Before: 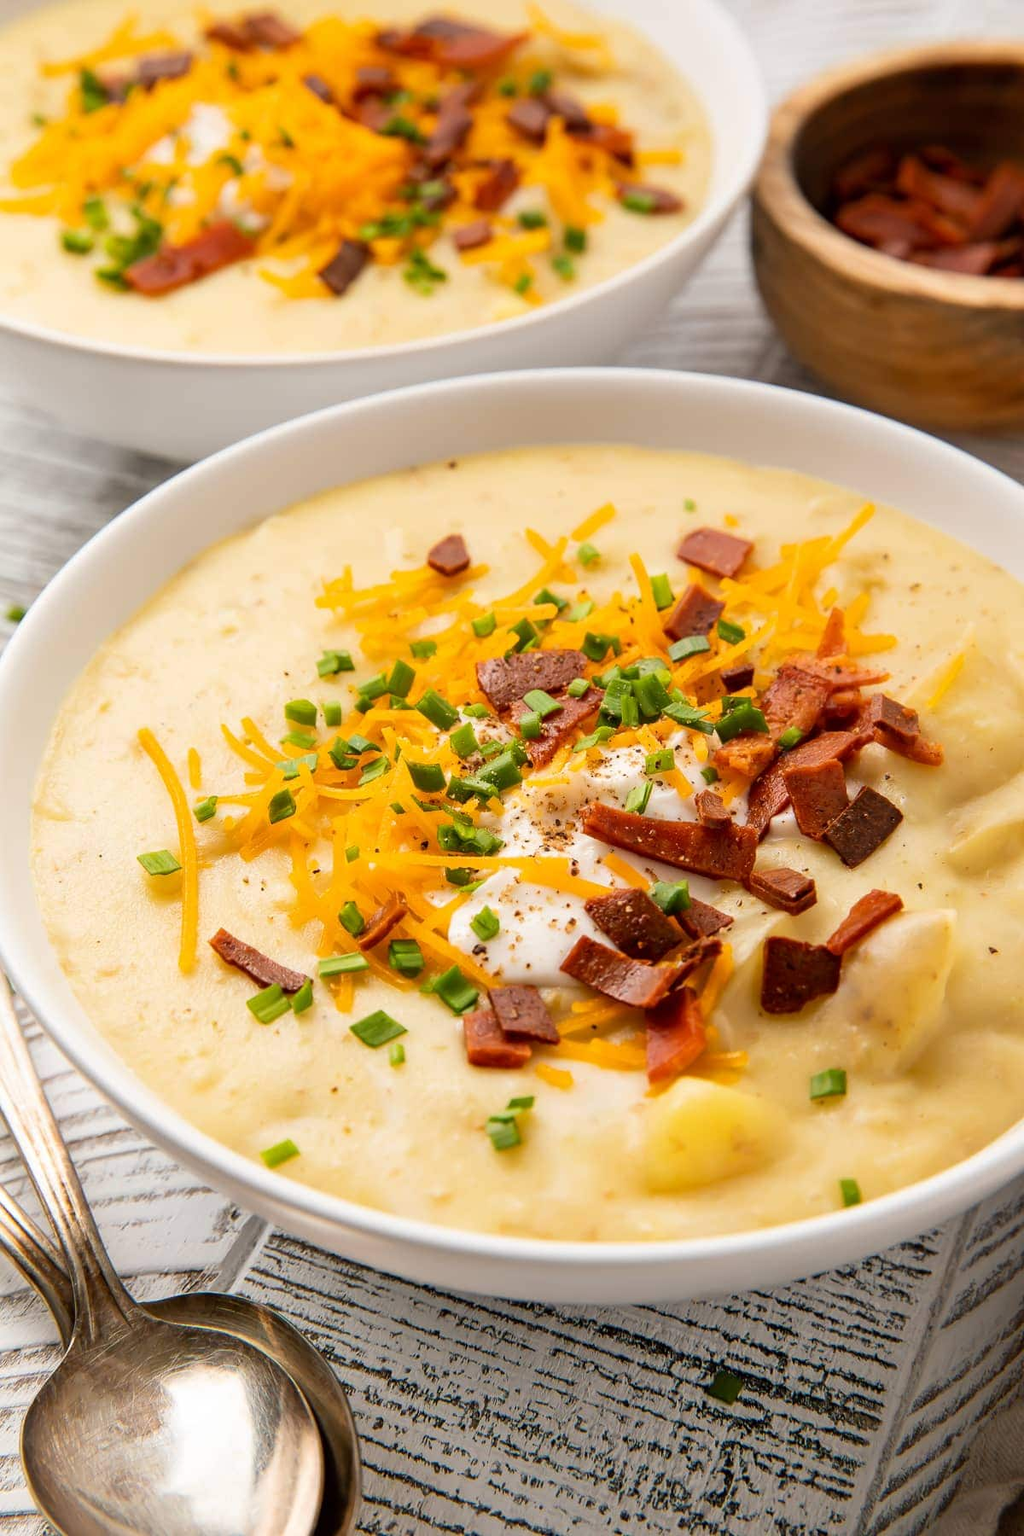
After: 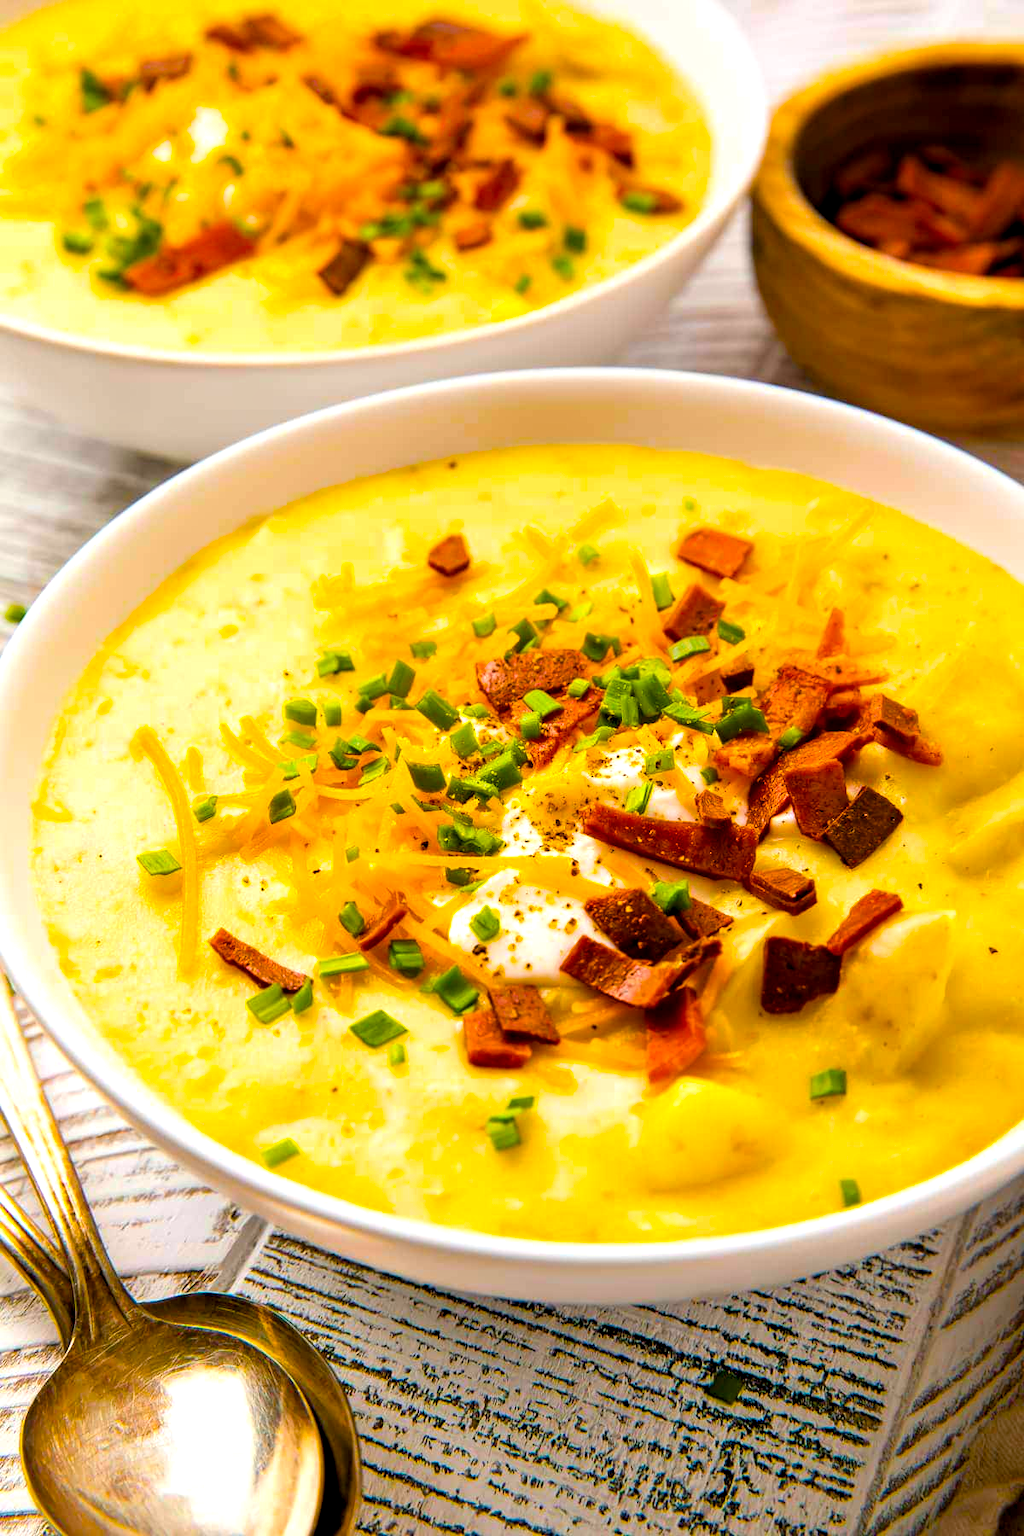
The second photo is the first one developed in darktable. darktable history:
exposure: black level correction 0.001, exposure 0.3 EV, compensate highlight preservation false
contrast equalizer: octaves 7, y [[0.6 ×6], [0.55 ×6], [0 ×6], [0 ×6], [0 ×6]], mix 0.15
local contrast: highlights 100%, shadows 100%, detail 120%, midtone range 0.2
color balance rgb: linear chroma grading › global chroma 42%, perceptual saturation grading › global saturation 42%, global vibrance 33%
